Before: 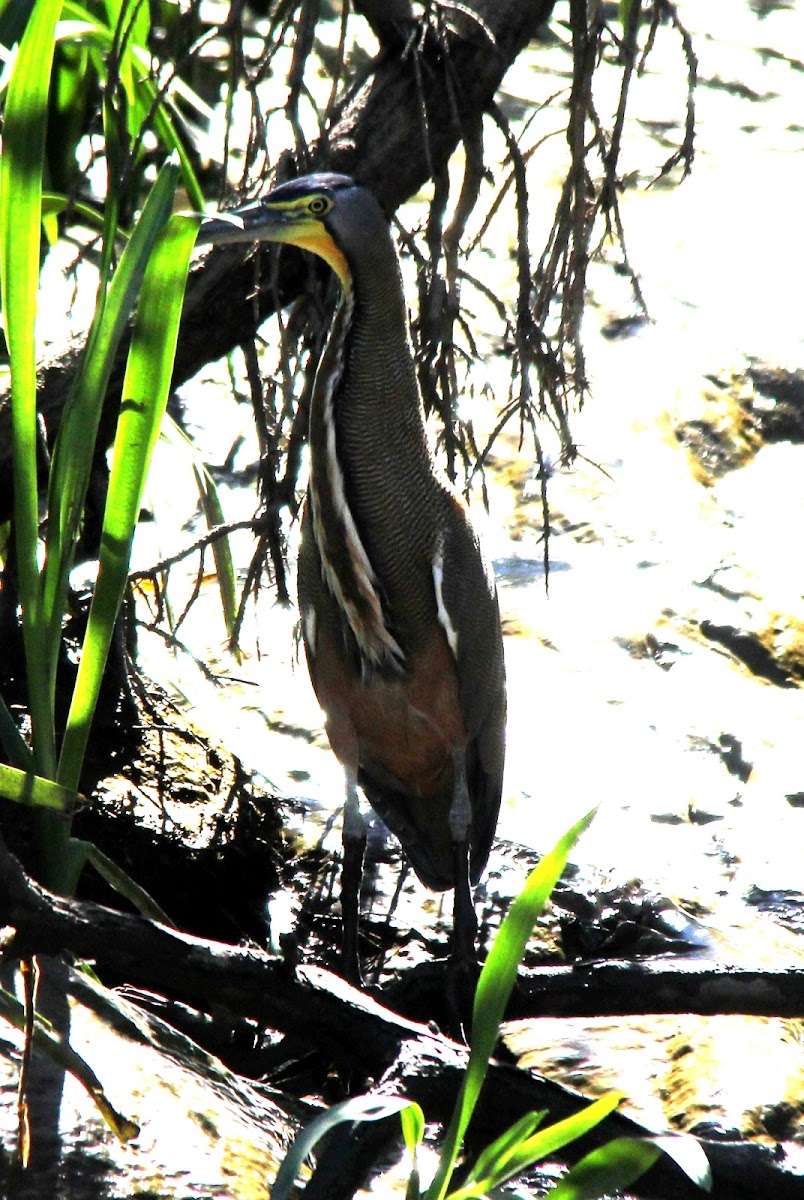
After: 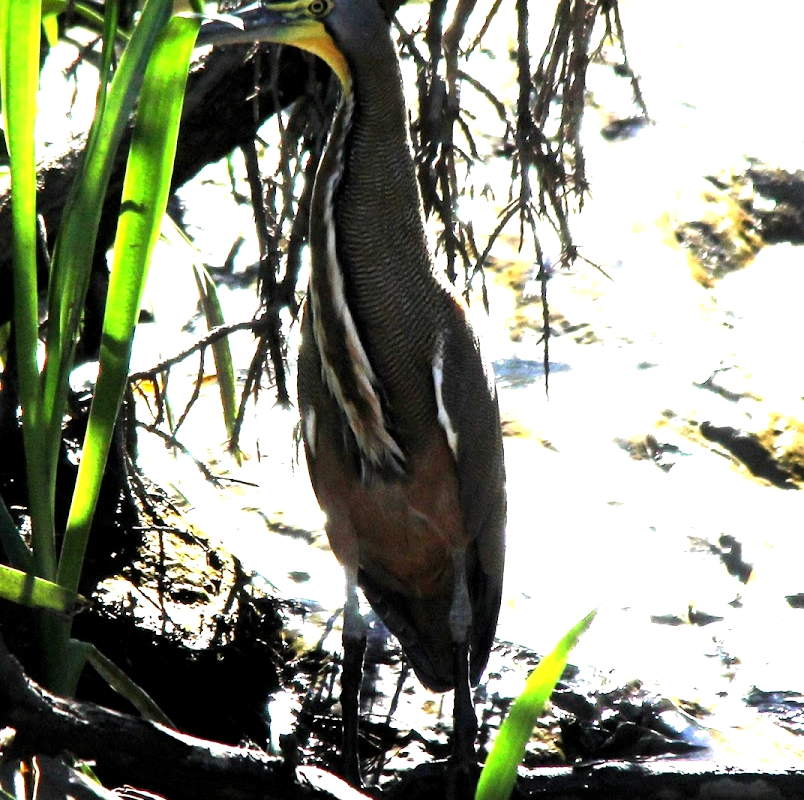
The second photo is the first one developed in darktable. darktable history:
crop: top 16.586%, bottom 16.736%
levels: levels [0.016, 0.484, 0.953]
